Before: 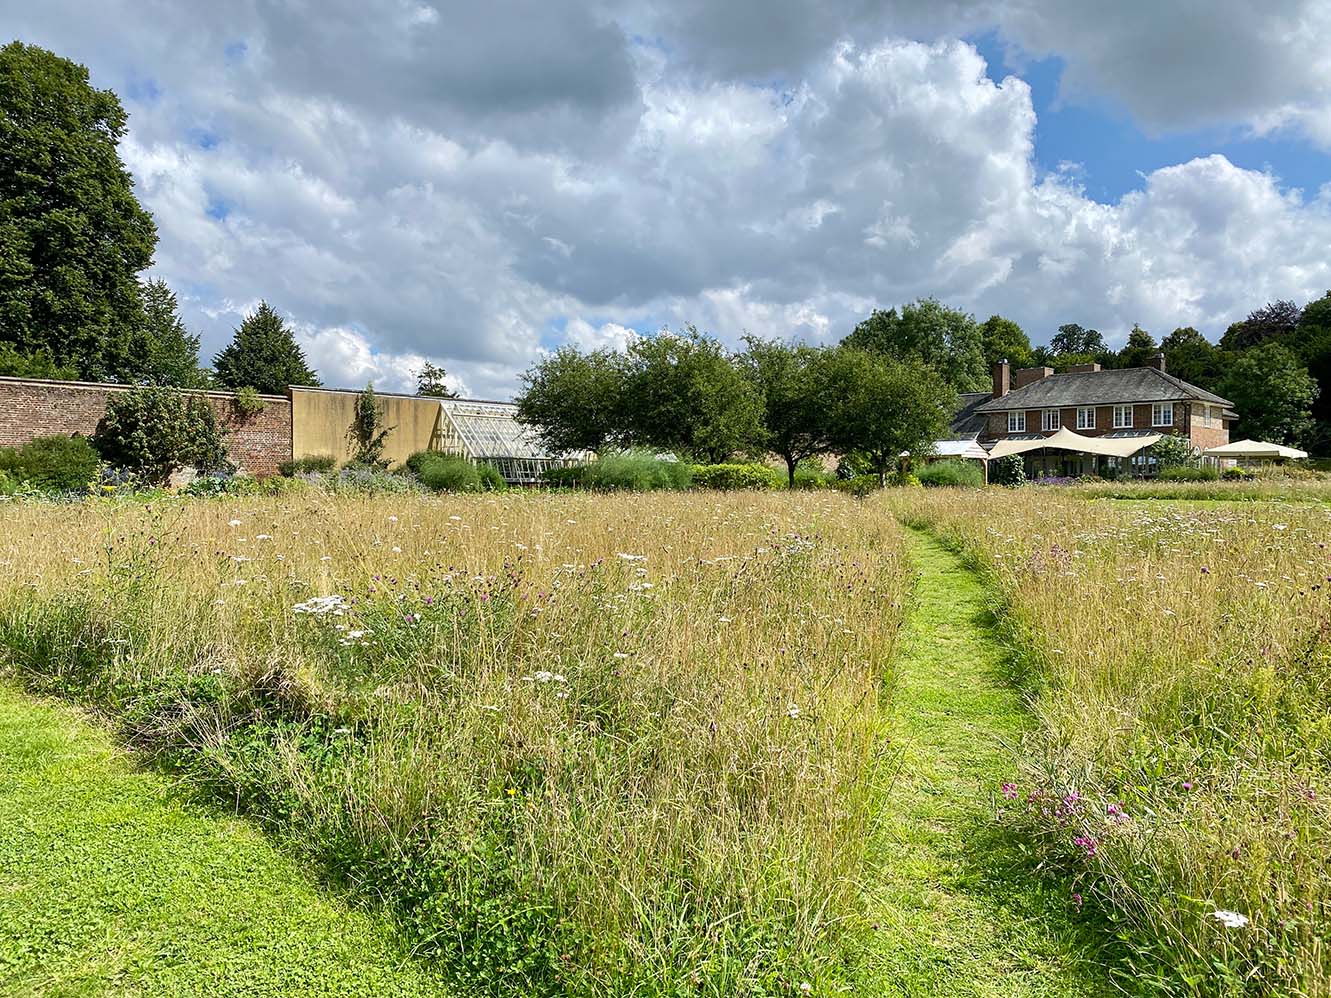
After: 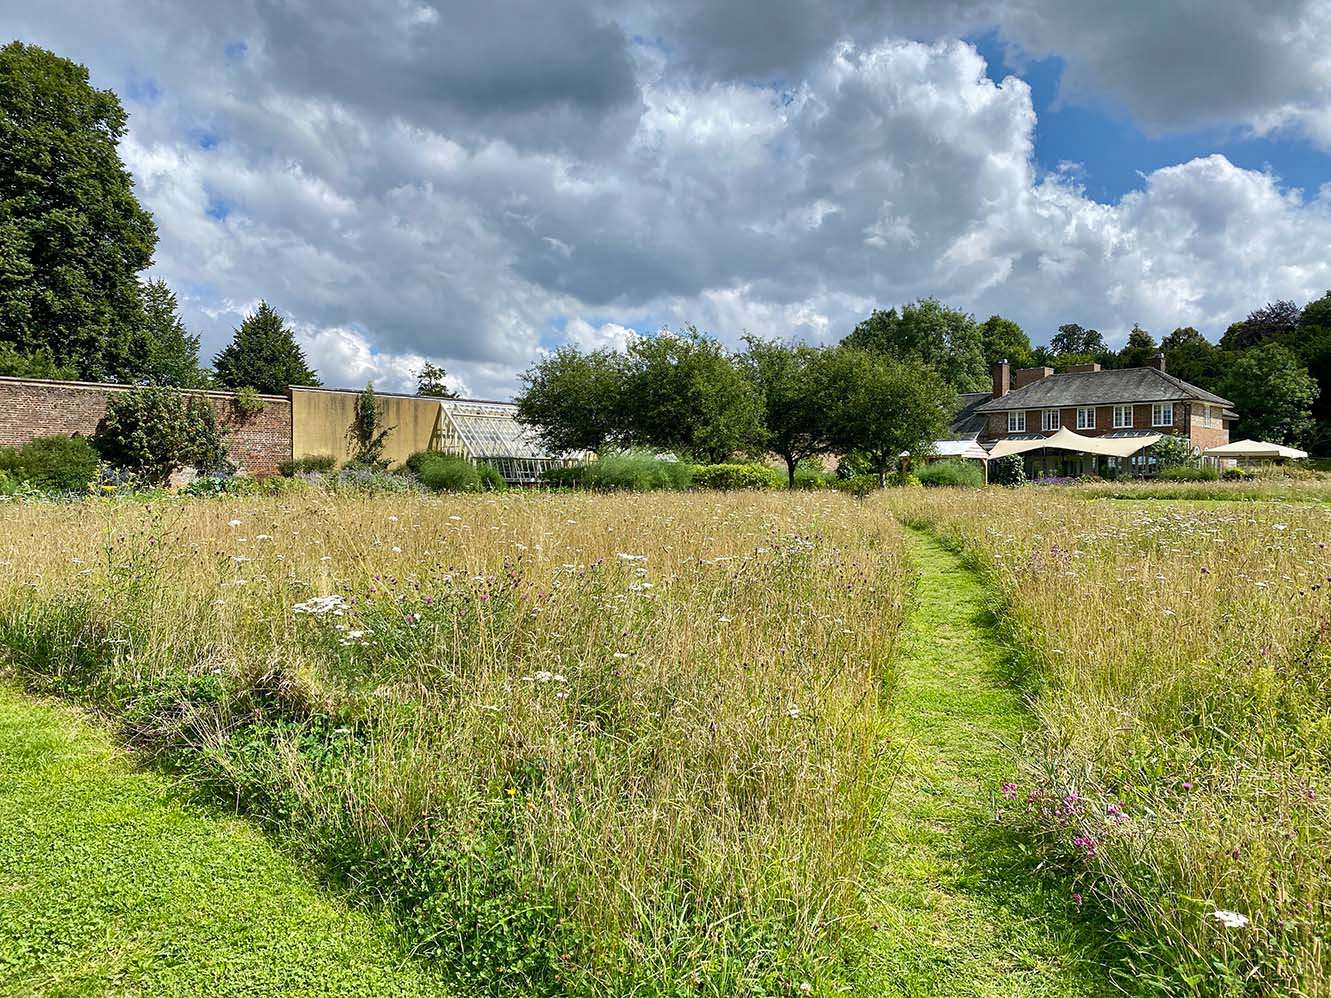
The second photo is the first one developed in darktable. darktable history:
shadows and highlights: shadows 59.81, highlights -60.47, soften with gaussian
